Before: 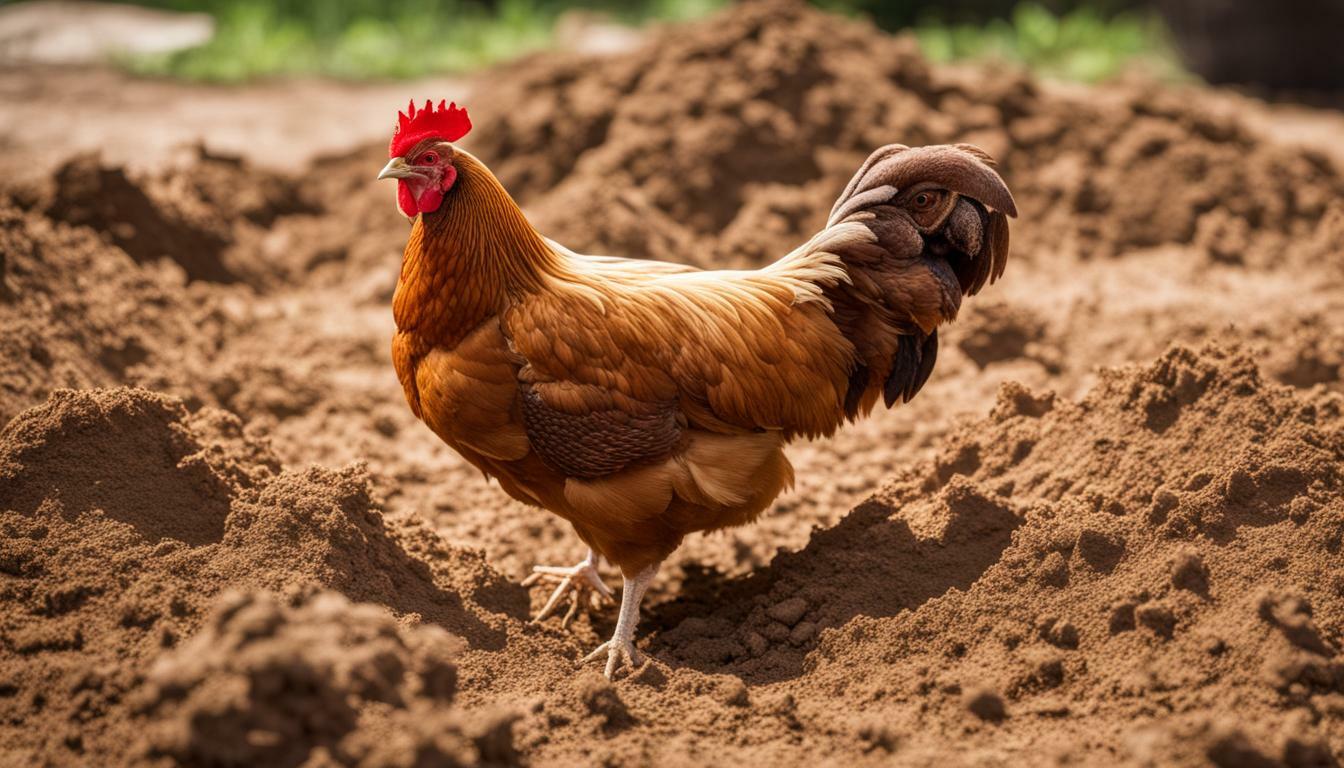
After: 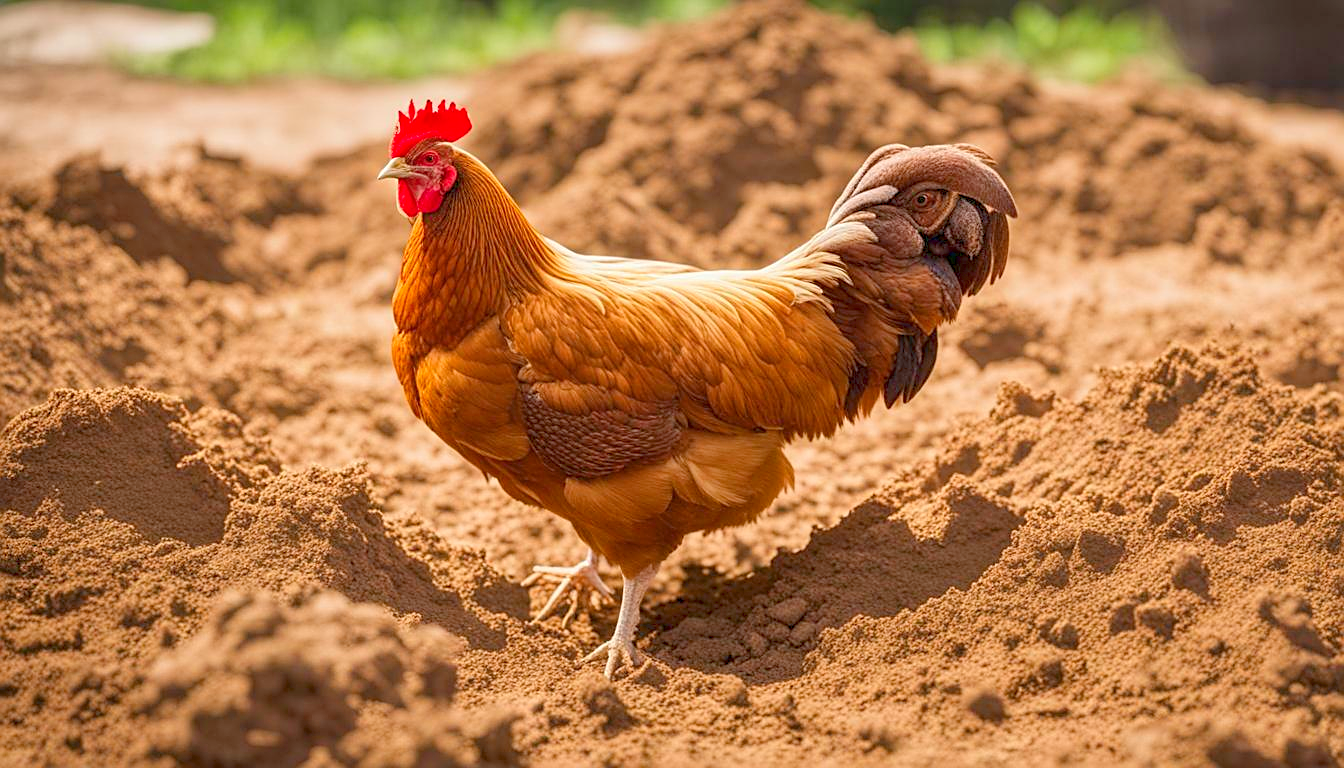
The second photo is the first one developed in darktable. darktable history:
exposure: exposure 1.001 EV, compensate exposure bias true, compensate highlight preservation false
color balance rgb: perceptual saturation grading › global saturation 12.55%, contrast -29.914%
sharpen: amount 0.59
